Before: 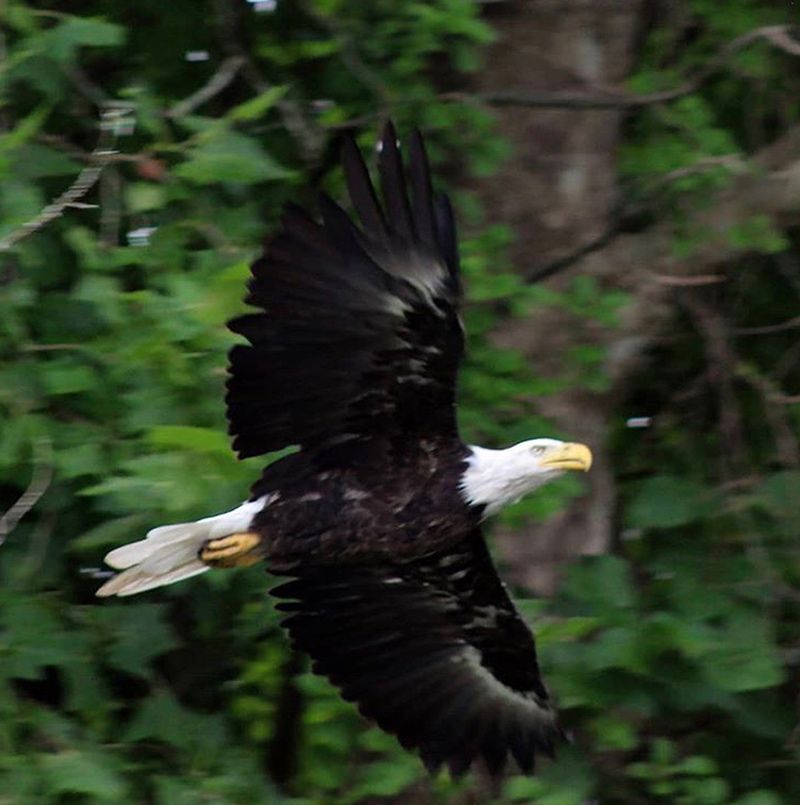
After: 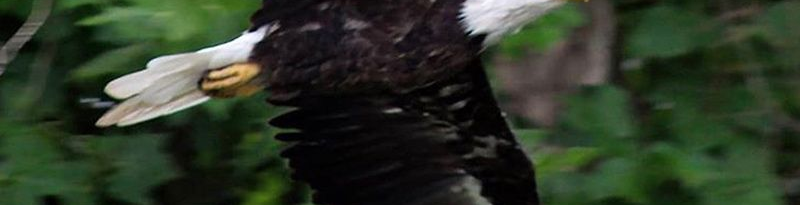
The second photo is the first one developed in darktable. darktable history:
crop and rotate: top 58.585%, bottom 15.838%
